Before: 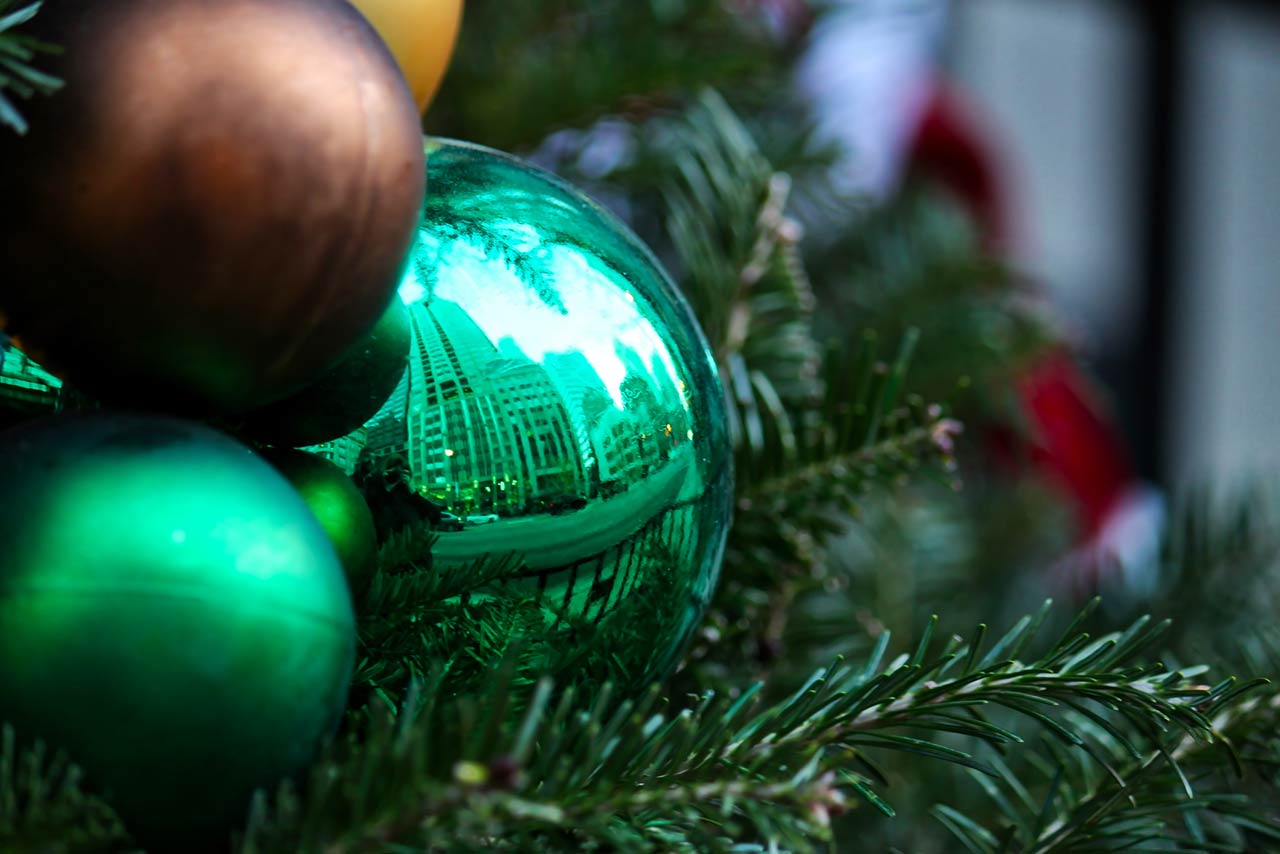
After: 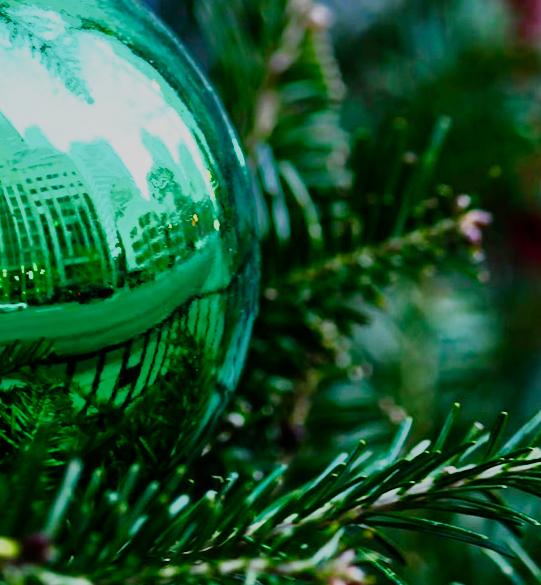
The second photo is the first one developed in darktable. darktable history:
sigmoid: skew -0.2, preserve hue 0%, red attenuation 0.1, red rotation 0.035, green attenuation 0.1, green rotation -0.017, blue attenuation 0.15, blue rotation -0.052, base primaries Rec2020
crop: left 35.432%, top 26.233%, right 20.145%, bottom 3.432%
color balance rgb: perceptual saturation grading › global saturation 20%, perceptual saturation grading › highlights -25%, perceptual saturation grading › shadows 50%
exposure: exposure 0.2 EV, compensate highlight preservation false
rotate and perspective: rotation 0.074°, lens shift (vertical) 0.096, lens shift (horizontal) -0.041, crop left 0.043, crop right 0.952, crop top 0.024, crop bottom 0.979
tone equalizer: -7 EV -0.63 EV, -6 EV 1 EV, -5 EV -0.45 EV, -4 EV 0.43 EV, -3 EV 0.41 EV, -2 EV 0.15 EV, -1 EV -0.15 EV, +0 EV -0.39 EV, smoothing diameter 25%, edges refinement/feathering 10, preserve details guided filter
